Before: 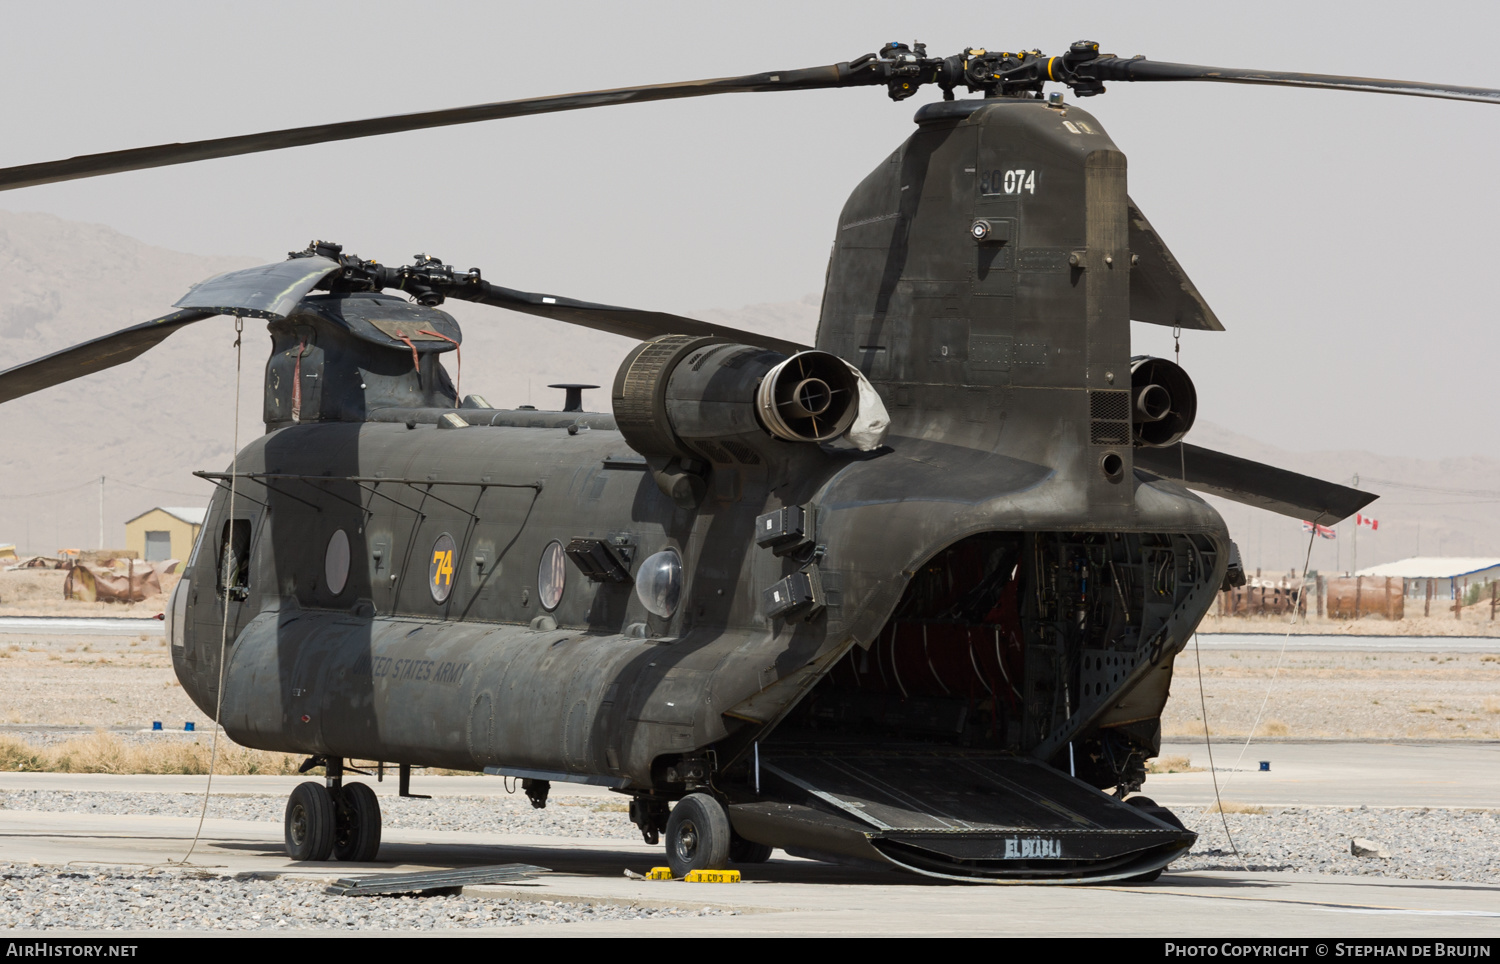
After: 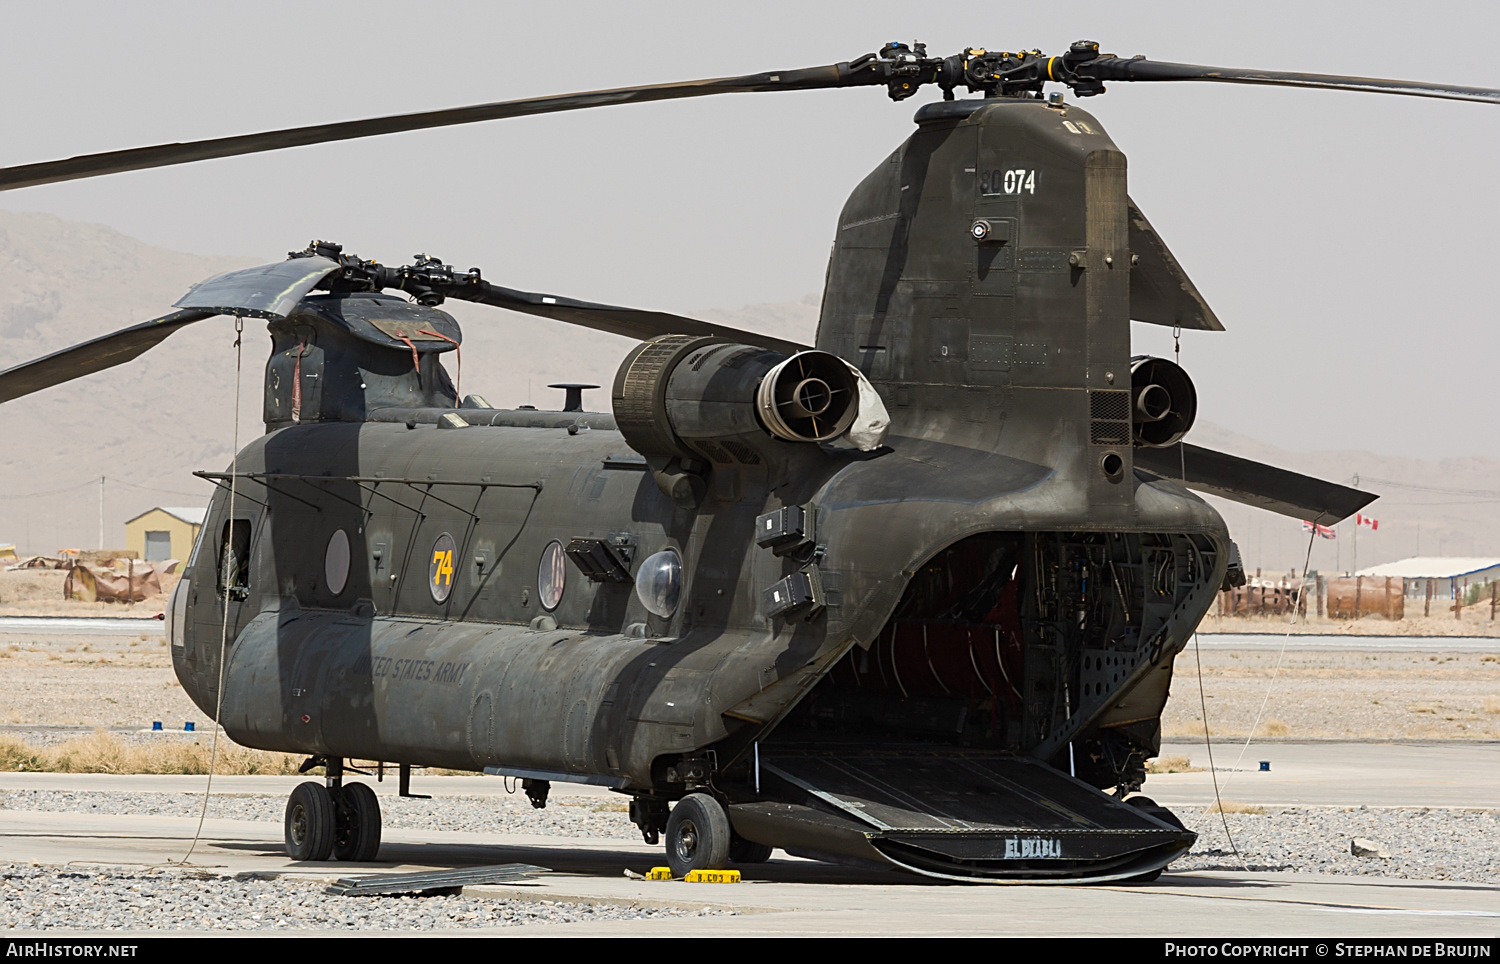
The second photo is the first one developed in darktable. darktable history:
sharpen: on, module defaults
color balance rgb: perceptual saturation grading › global saturation 2.245%, global vibrance 20%
